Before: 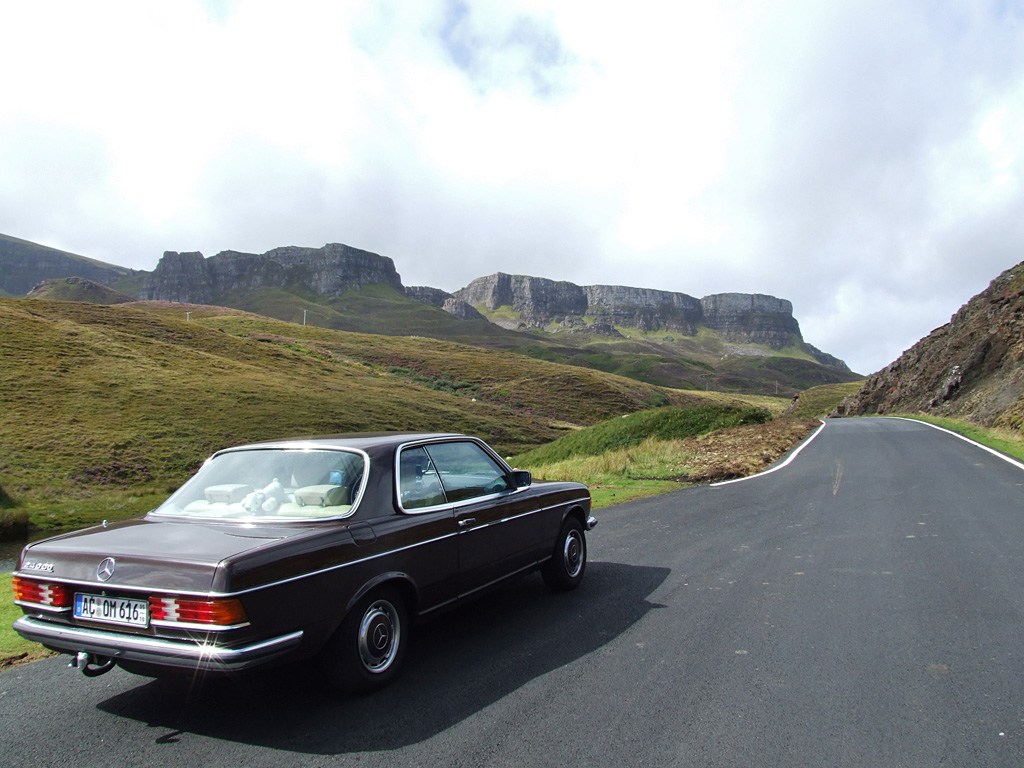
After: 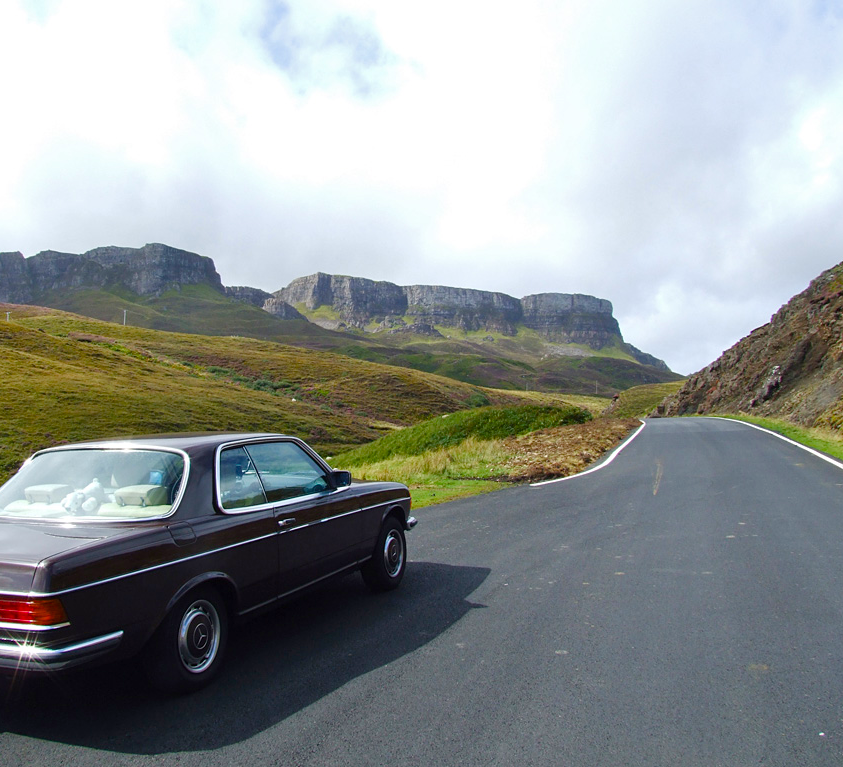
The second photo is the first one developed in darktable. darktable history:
crop: left 17.582%, bottom 0.031%
color balance rgb: perceptual saturation grading › global saturation 35%, perceptual saturation grading › highlights -30%, perceptual saturation grading › shadows 35%, perceptual brilliance grading › global brilliance 3%, perceptual brilliance grading › highlights -3%, perceptual brilliance grading › shadows 3%
